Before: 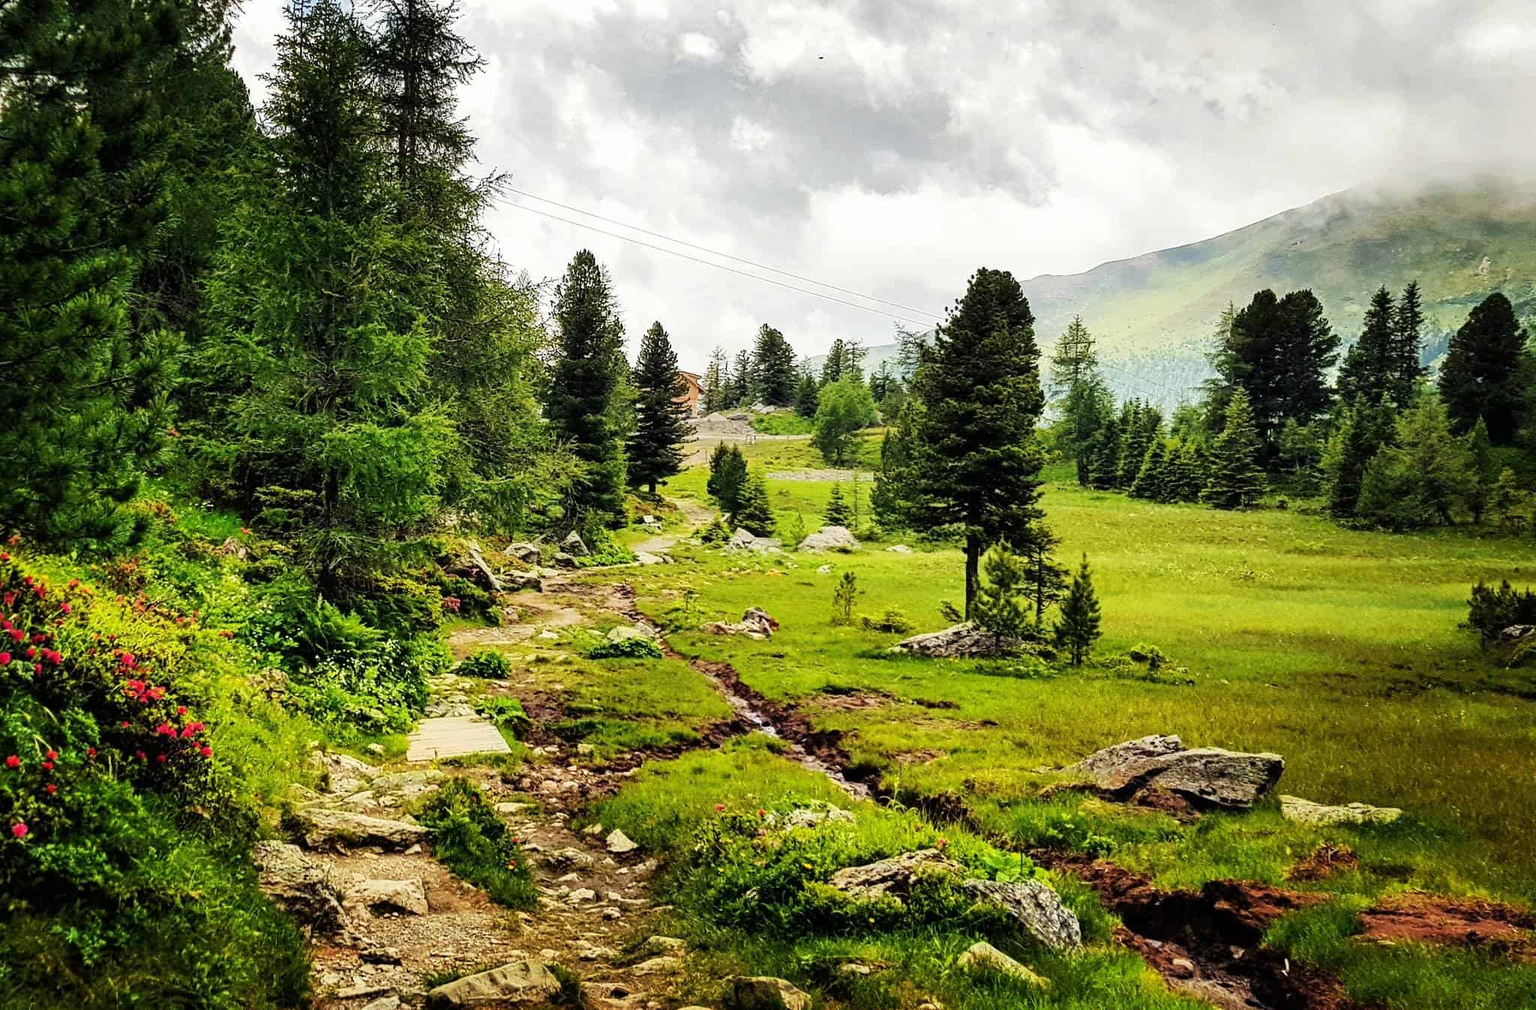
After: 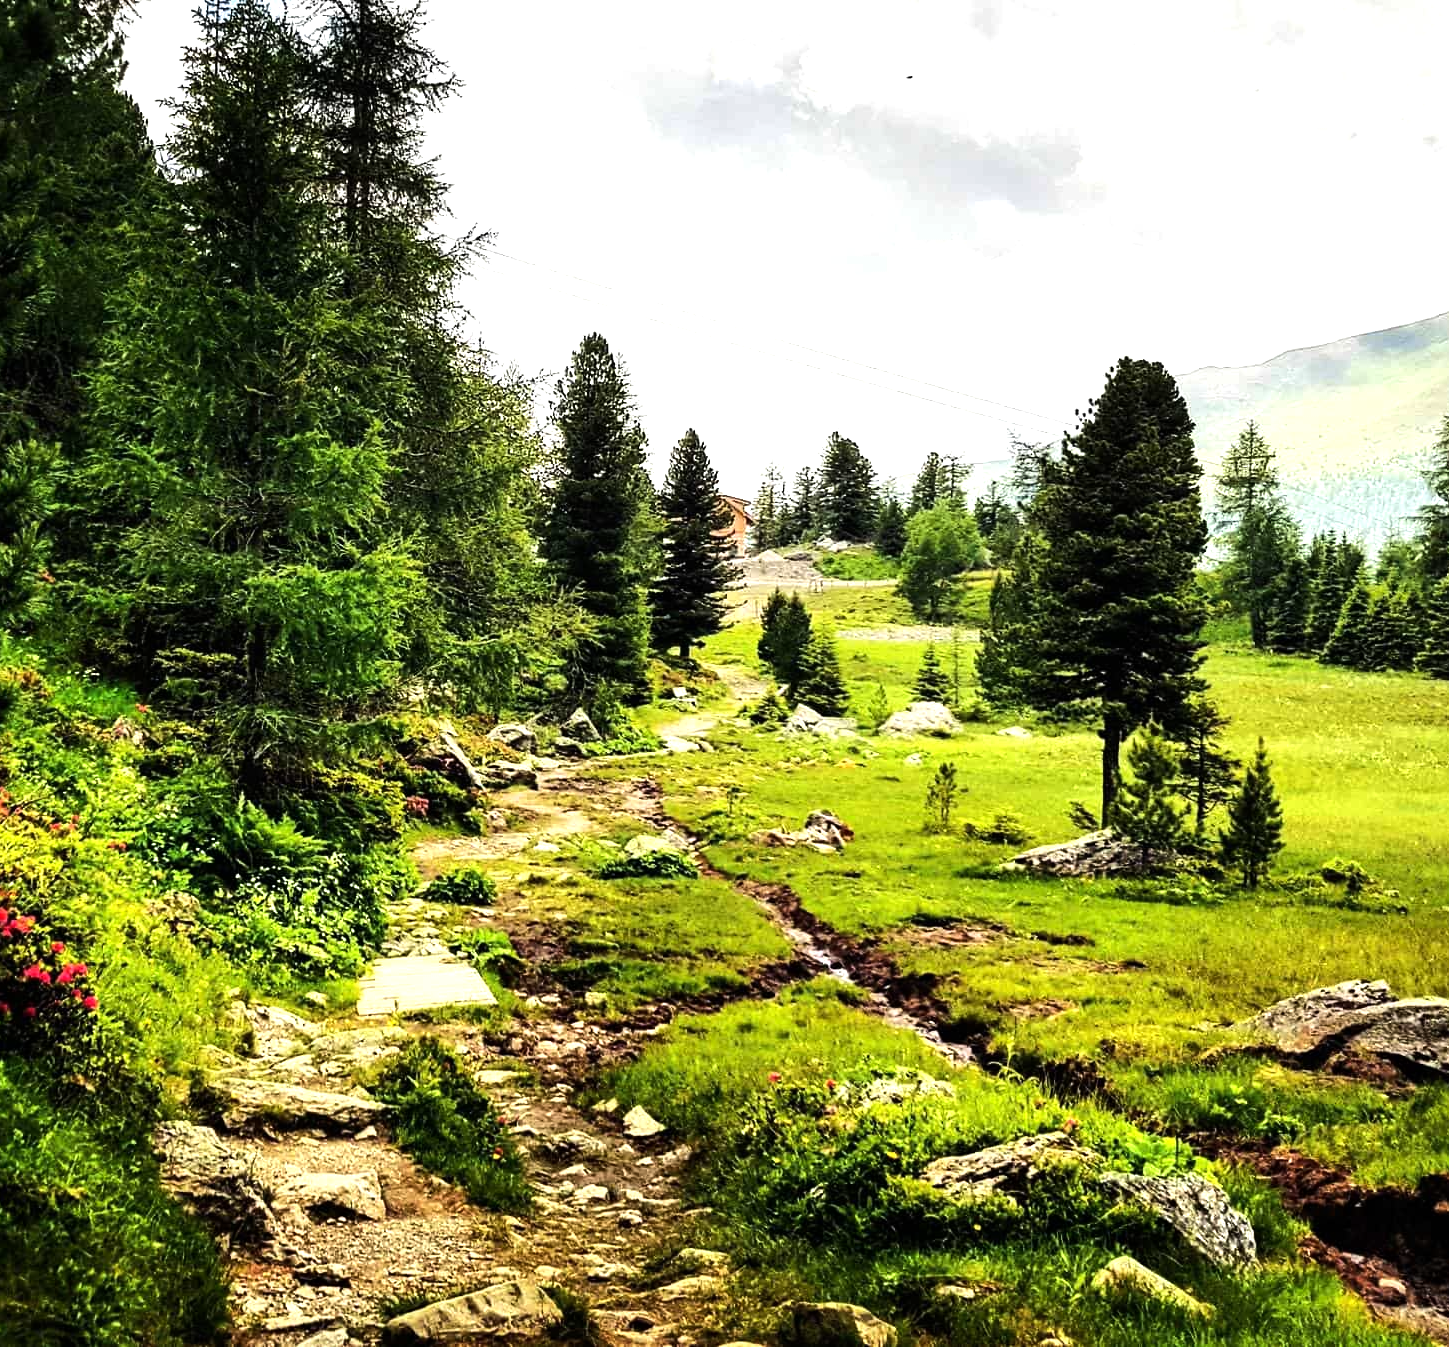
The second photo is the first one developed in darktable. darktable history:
tone equalizer: -8 EV -0.75 EV, -7 EV -0.7 EV, -6 EV -0.6 EV, -5 EV -0.4 EV, -3 EV 0.4 EV, -2 EV 0.6 EV, -1 EV 0.7 EV, +0 EV 0.75 EV, edges refinement/feathering 500, mask exposure compensation -1.57 EV, preserve details no
crop and rotate: left 9.061%, right 20.142%
